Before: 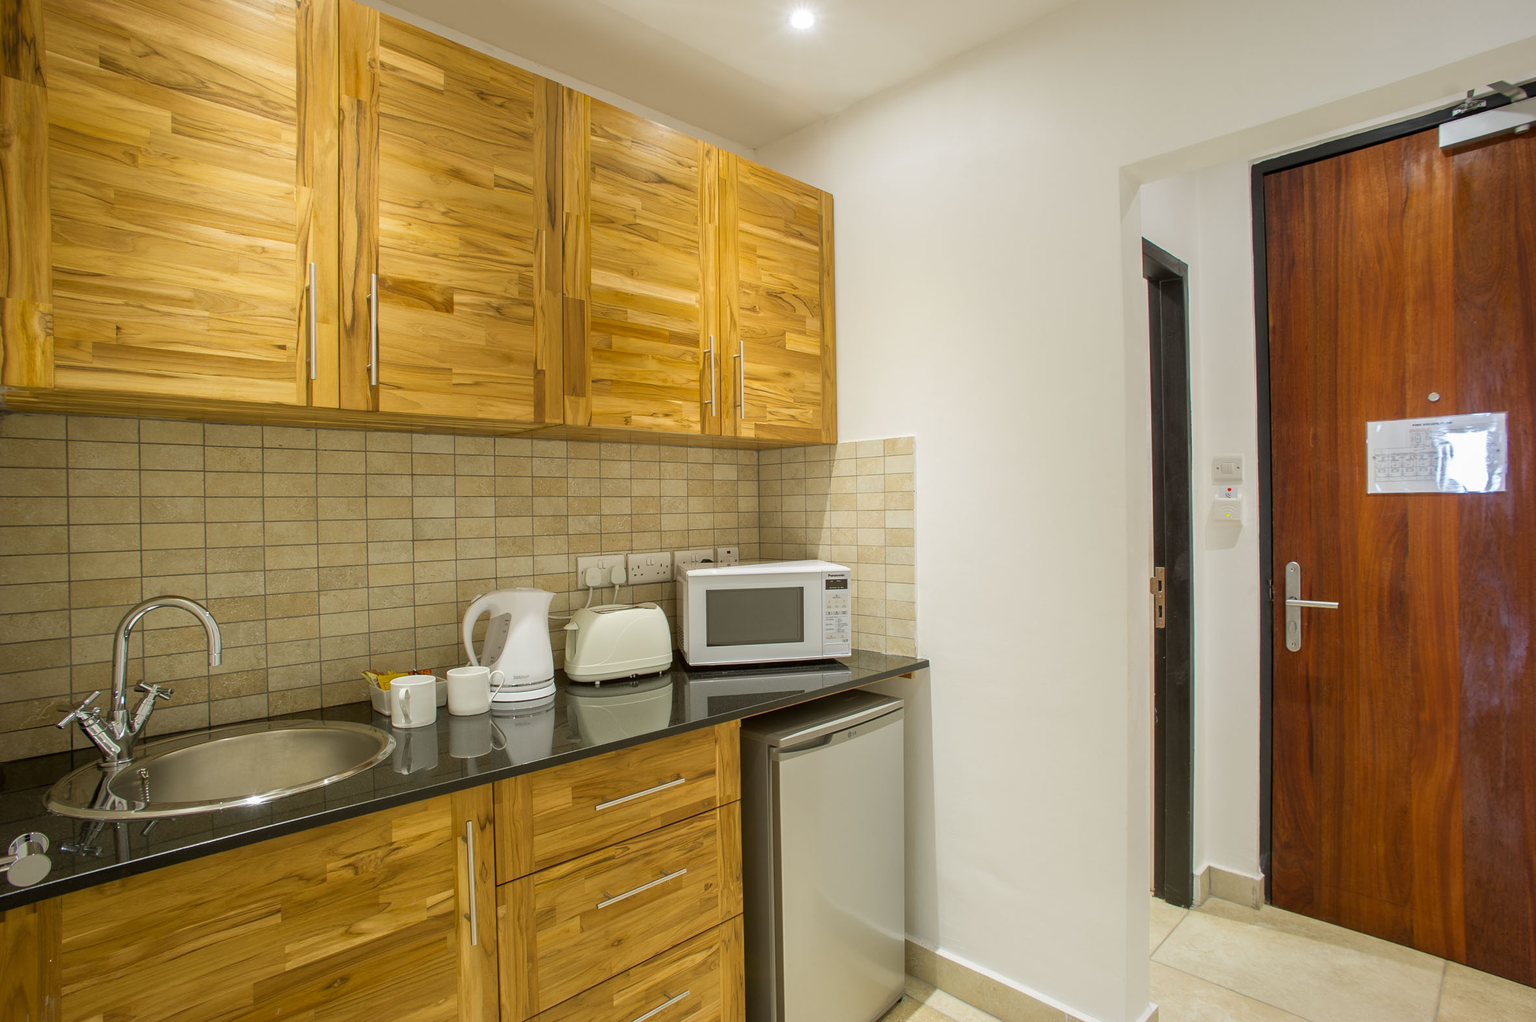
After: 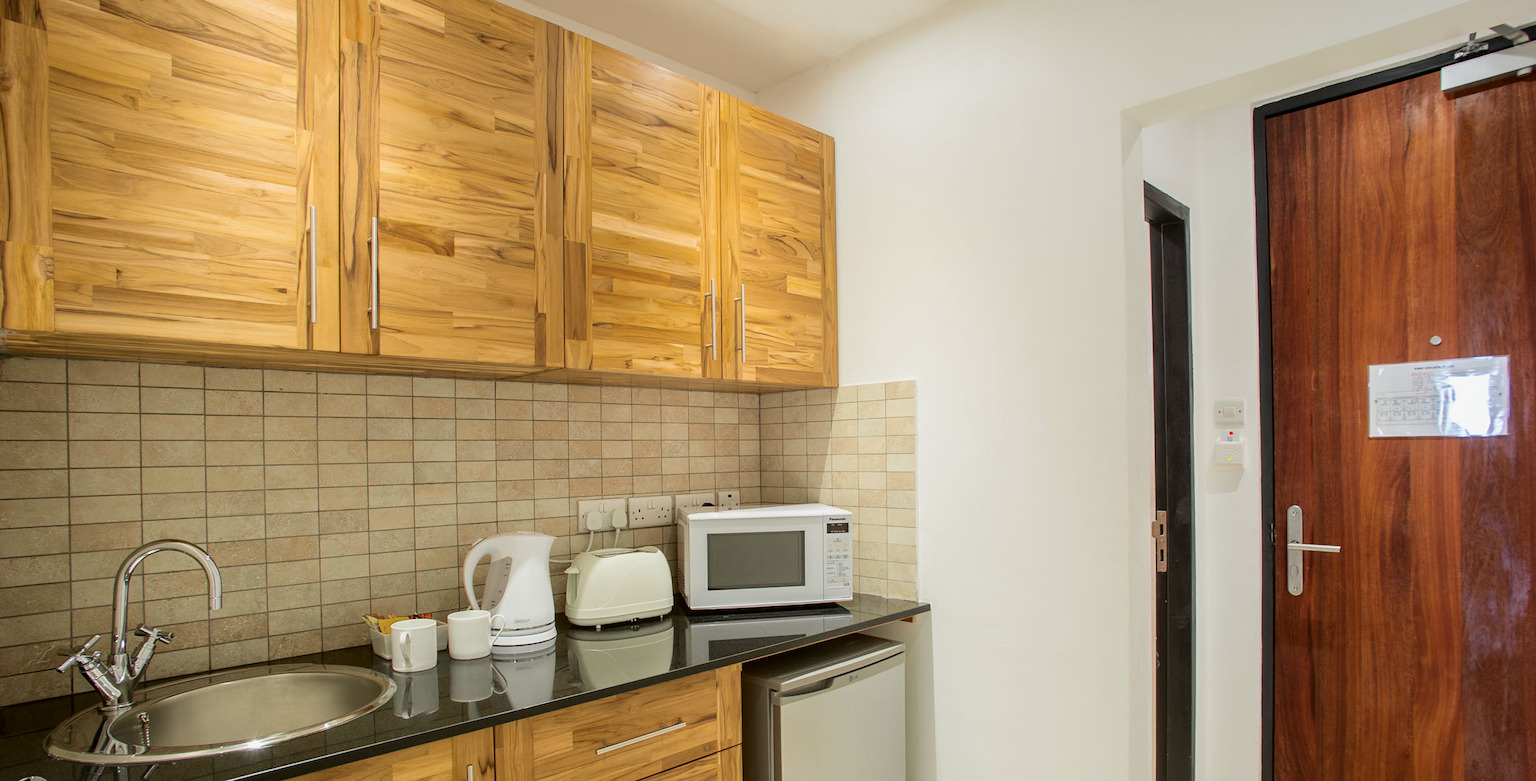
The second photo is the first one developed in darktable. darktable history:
tone curve: curves: ch0 [(0, 0) (0.105, 0.068) (0.181, 0.14) (0.28, 0.259) (0.384, 0.404) (0.485, 0.531) (0.638, 0.681) (0.87, 0.883) (1, 0.977)]; ch1 [(0, 0) (0.161, 0.092) (0.35, 0.33) (0.379, 0.401) (0.456, 0.469) (0.501, 0.499) (0.516, 0.524) (0.562, 0.569) (0.635, 0.646) (1, 1)]; ch2 [(0, 0) (0.371, 0.362) (0.437, 0.437) (0.5, 0.5) (0.53, 0.524) (0.56, 0.561) (0.622, 0.606) (1, 1)], color space Lab, independent channels
crop: top 5.643%, bottom 17.813%
